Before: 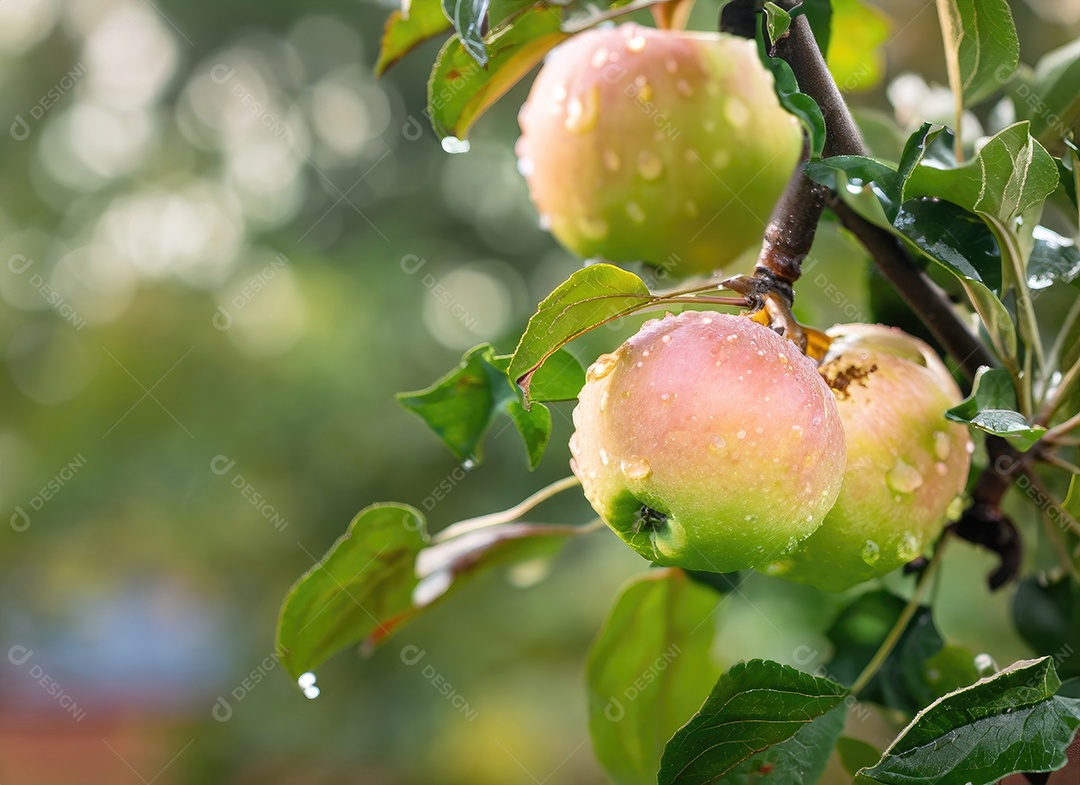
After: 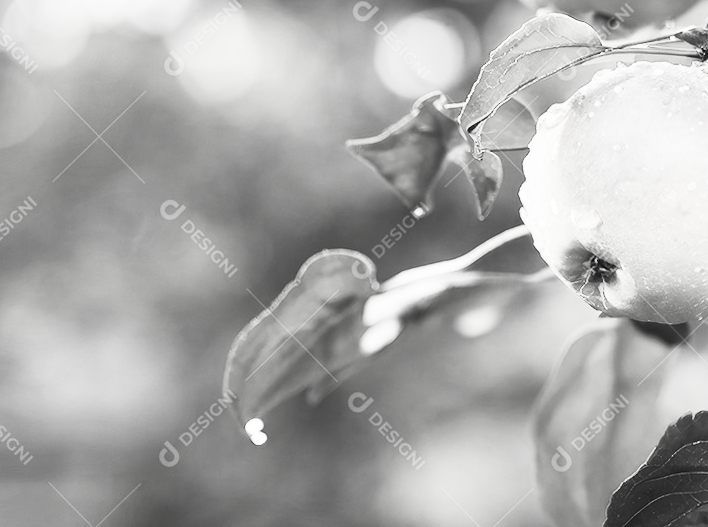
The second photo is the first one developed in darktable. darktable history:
crop and rotate: angle -0.726°, left 3.838%, top 31.681%, right 29.425%
color zones: curves: ch0 [(0.826, 0.353)]; ch1 [(0.242, 0.647) (0.889, 0.342)]; ch2 [(0.246, 0.089) (0.969, 0.068)]
contrast brightness saturation: contrast 0.517, brightness 0.456, saturation -0.992
